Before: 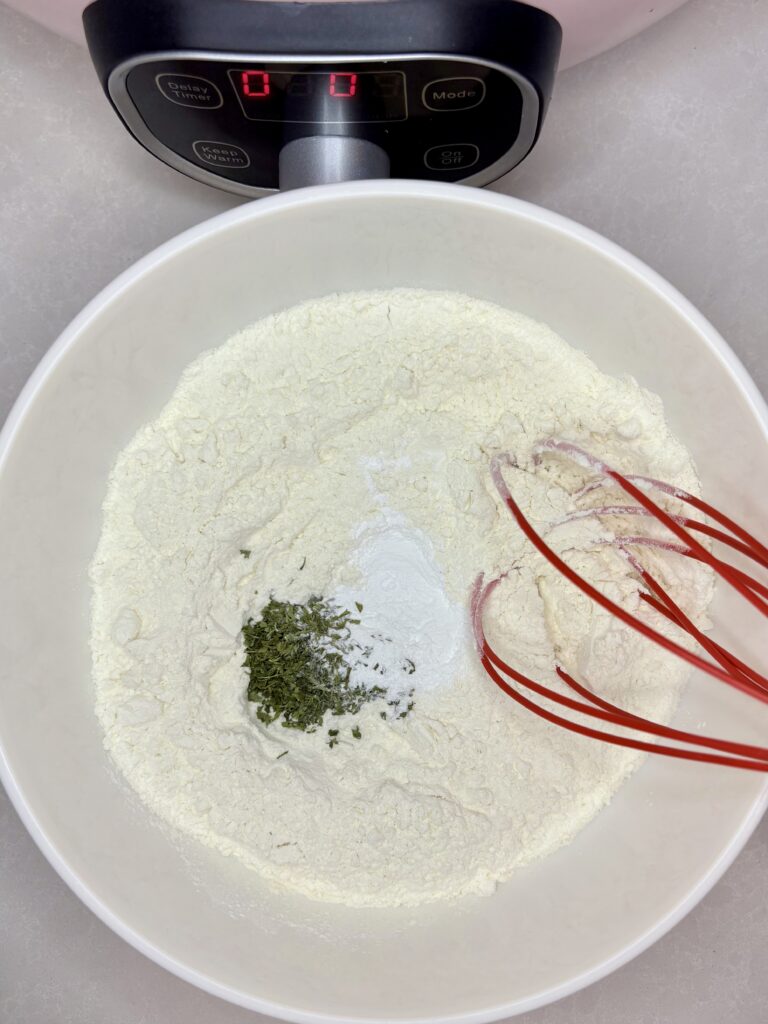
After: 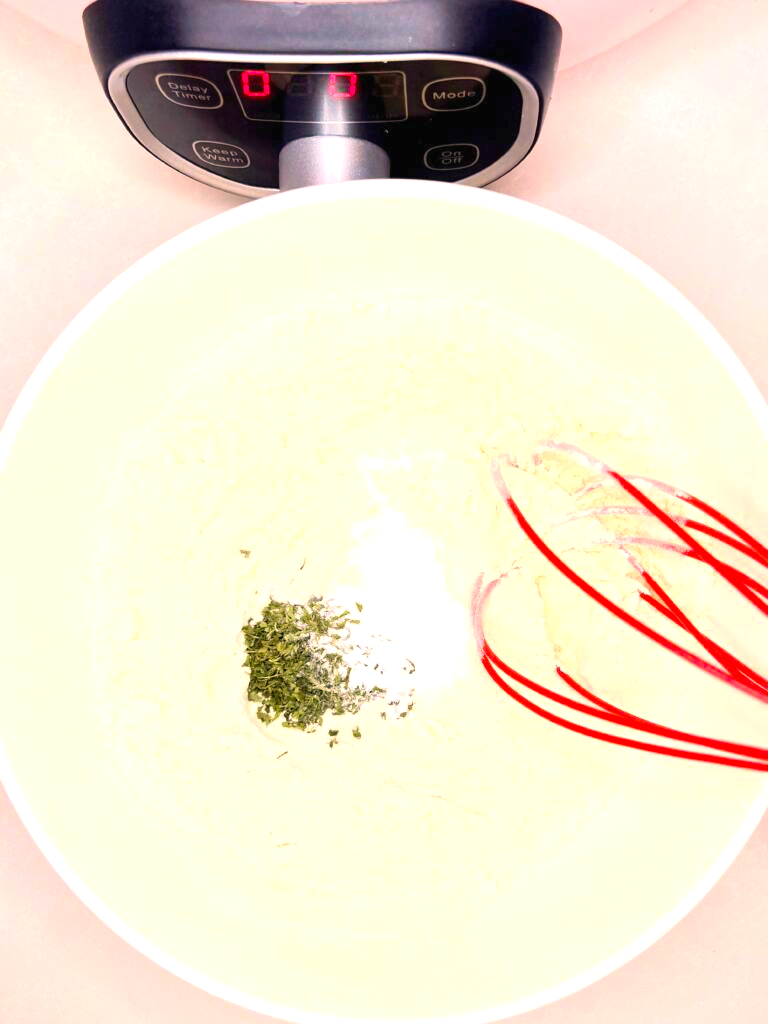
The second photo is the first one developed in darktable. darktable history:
white balance: red 1.127, blue 0.943
contrast brightness saturation: contrast 0.2, brightness 0.16, saturation 0.22
exposure: black level correction 0, exposure 1.2 EV, compensate highlight preservation false
